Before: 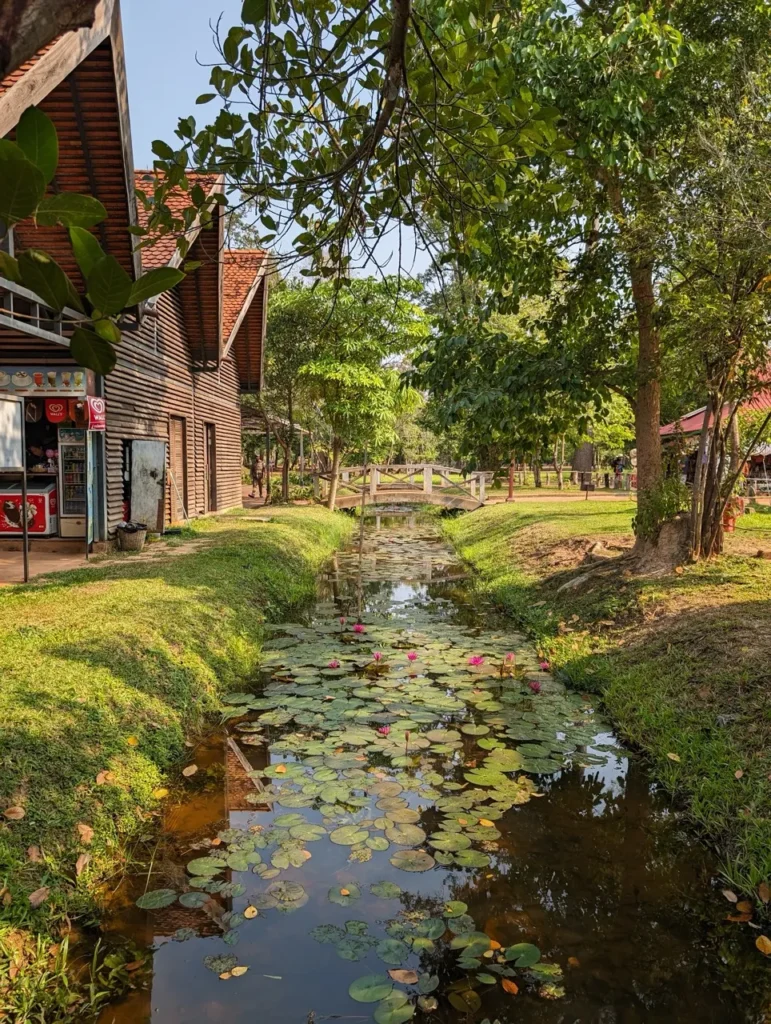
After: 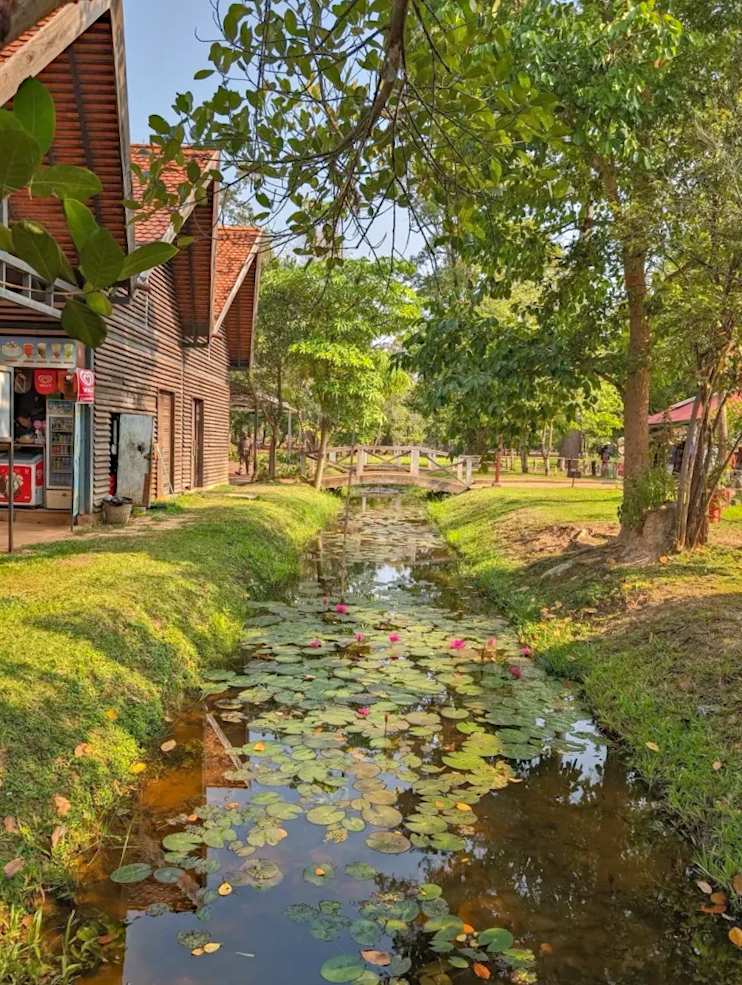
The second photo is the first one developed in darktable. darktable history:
shadows and highlights: on, module defaults
tone equalizer: -8 EV 1 EV, -7 EV 1 EV, -6 EV 1 EV, -5 EV 1 EV, -4 EV 1 EV, -3 EV 0.75 EV, -2 EV 0.5 EV, -1 EV 0.25 EV
crop and rotate: angle -1.69°
haze removal: compatibility mode true, adaptive false
